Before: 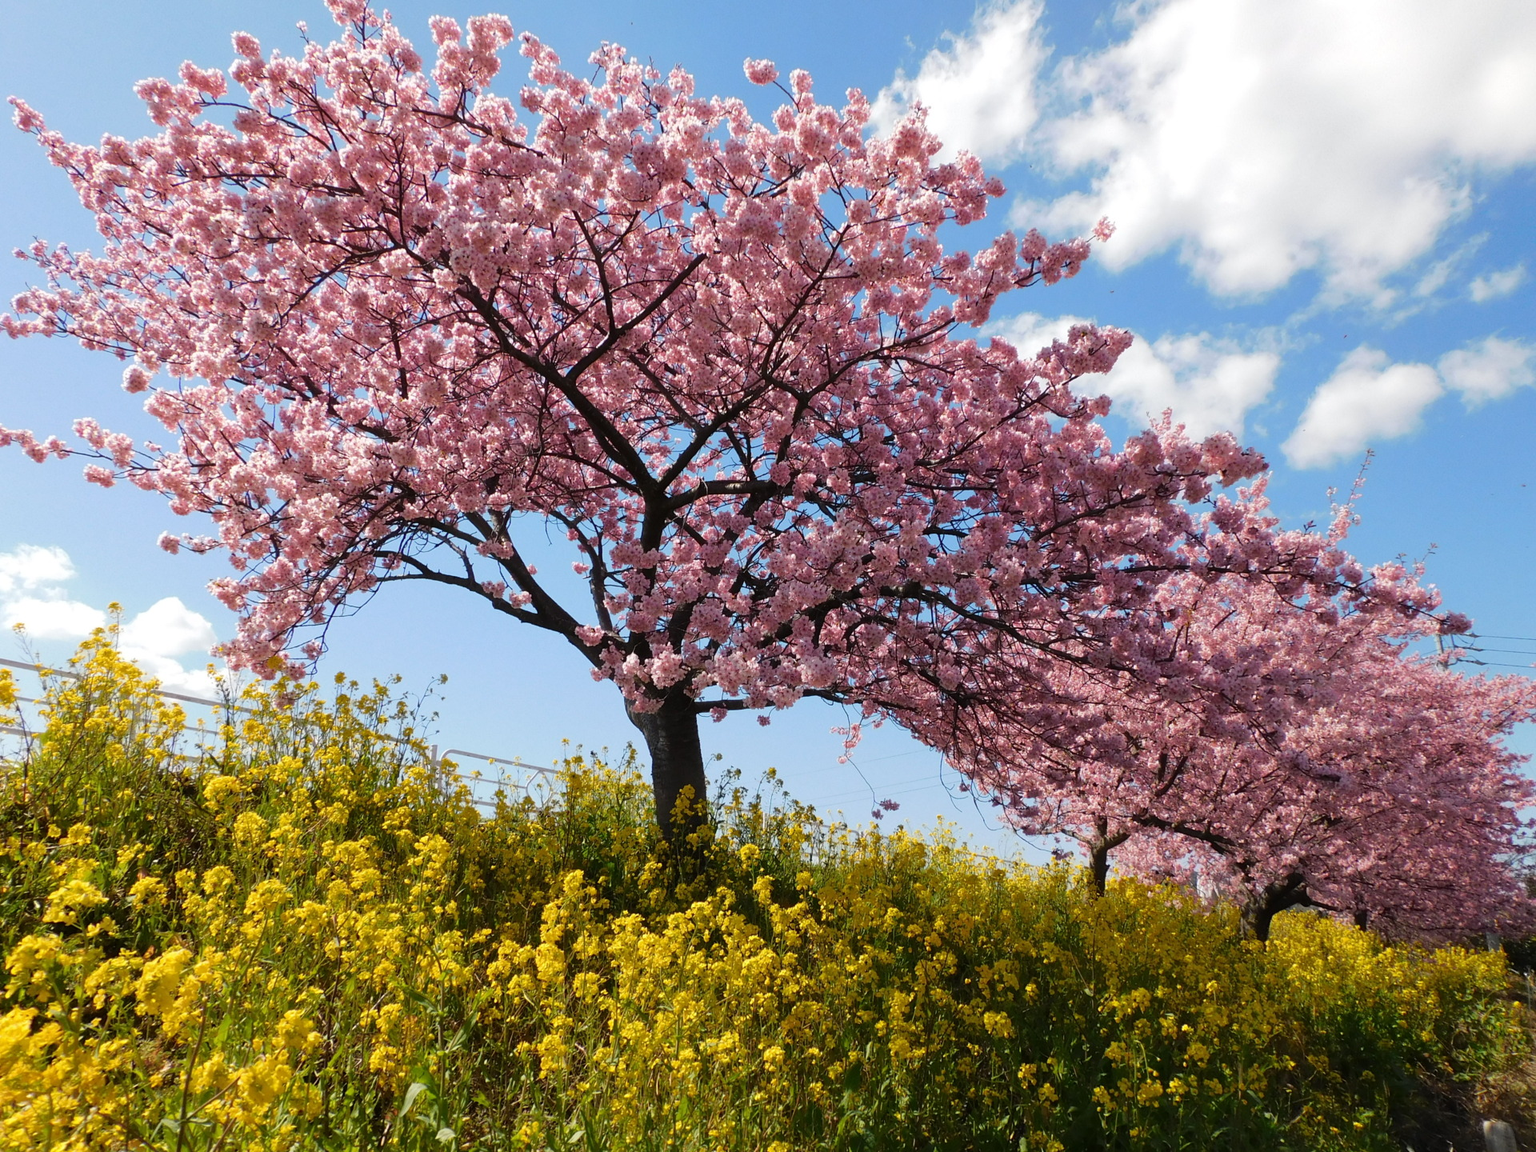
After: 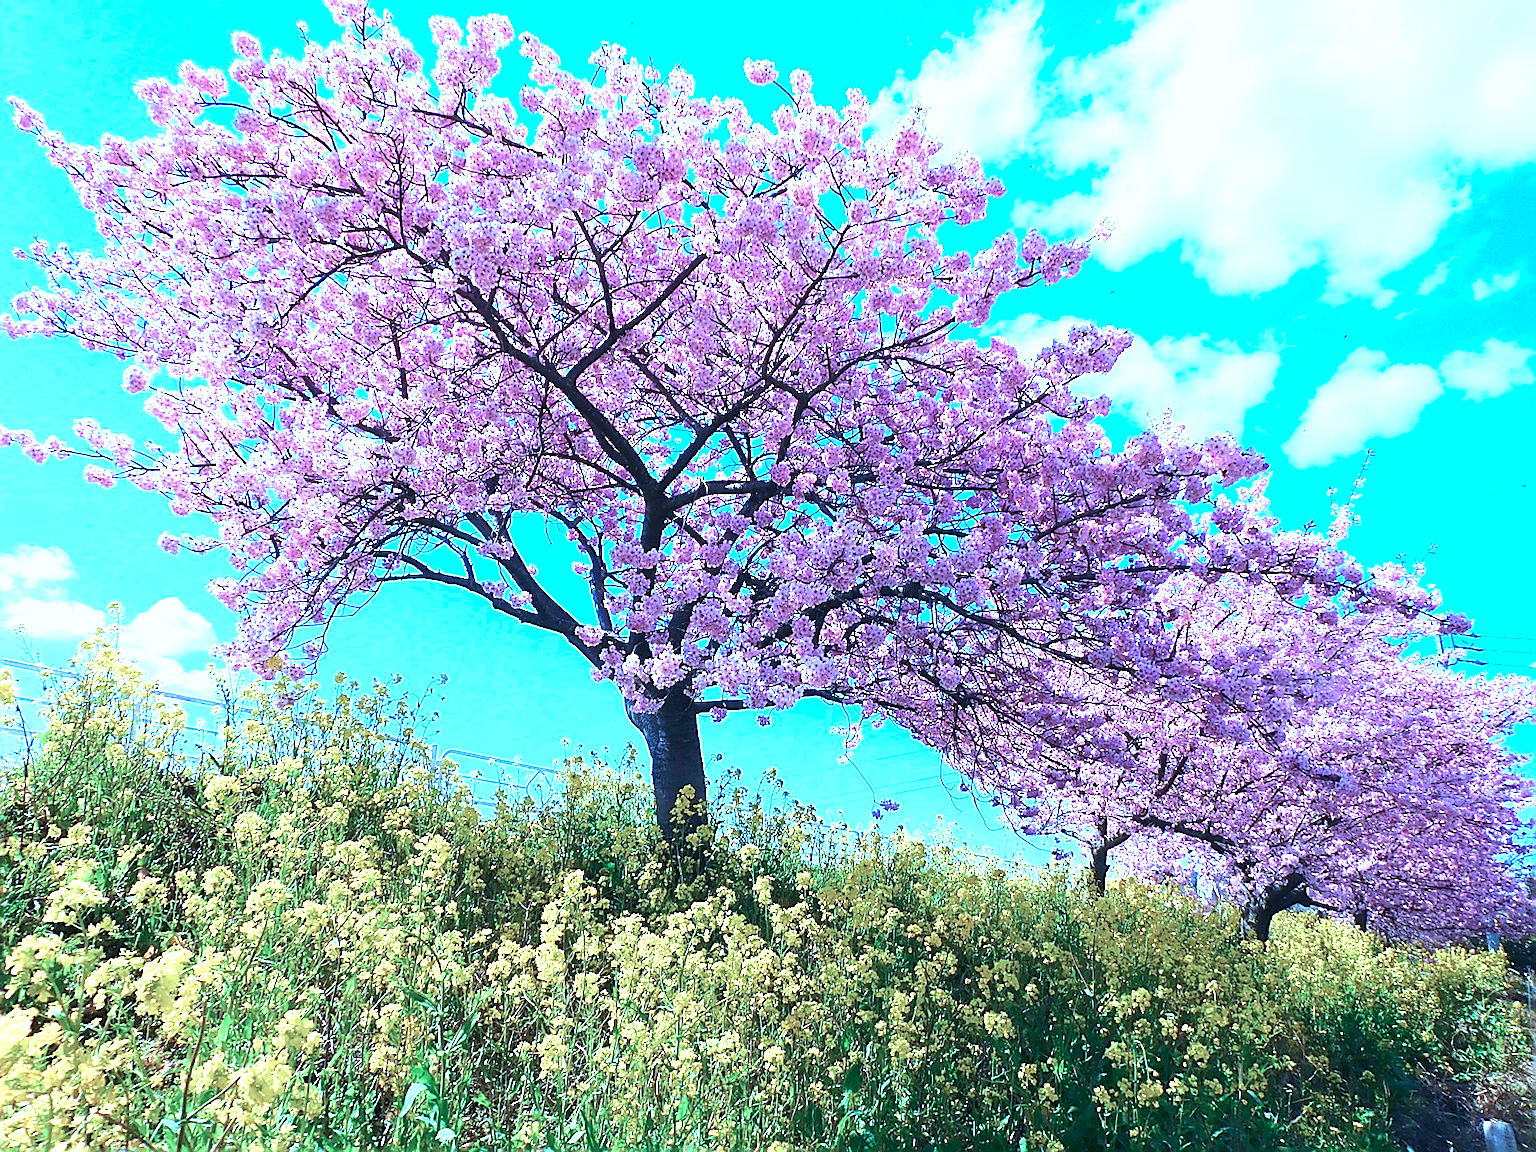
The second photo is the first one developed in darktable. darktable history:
exposure: black level correction 0, exposure 1.55 EV, compensate exposure bias true, compensate highlight preservation false
color calibration: illuminant as shot in camera, x 0.462, y 0.419, temperature 2651.64 K
sharpen: radius 1.685, amount 1.294
